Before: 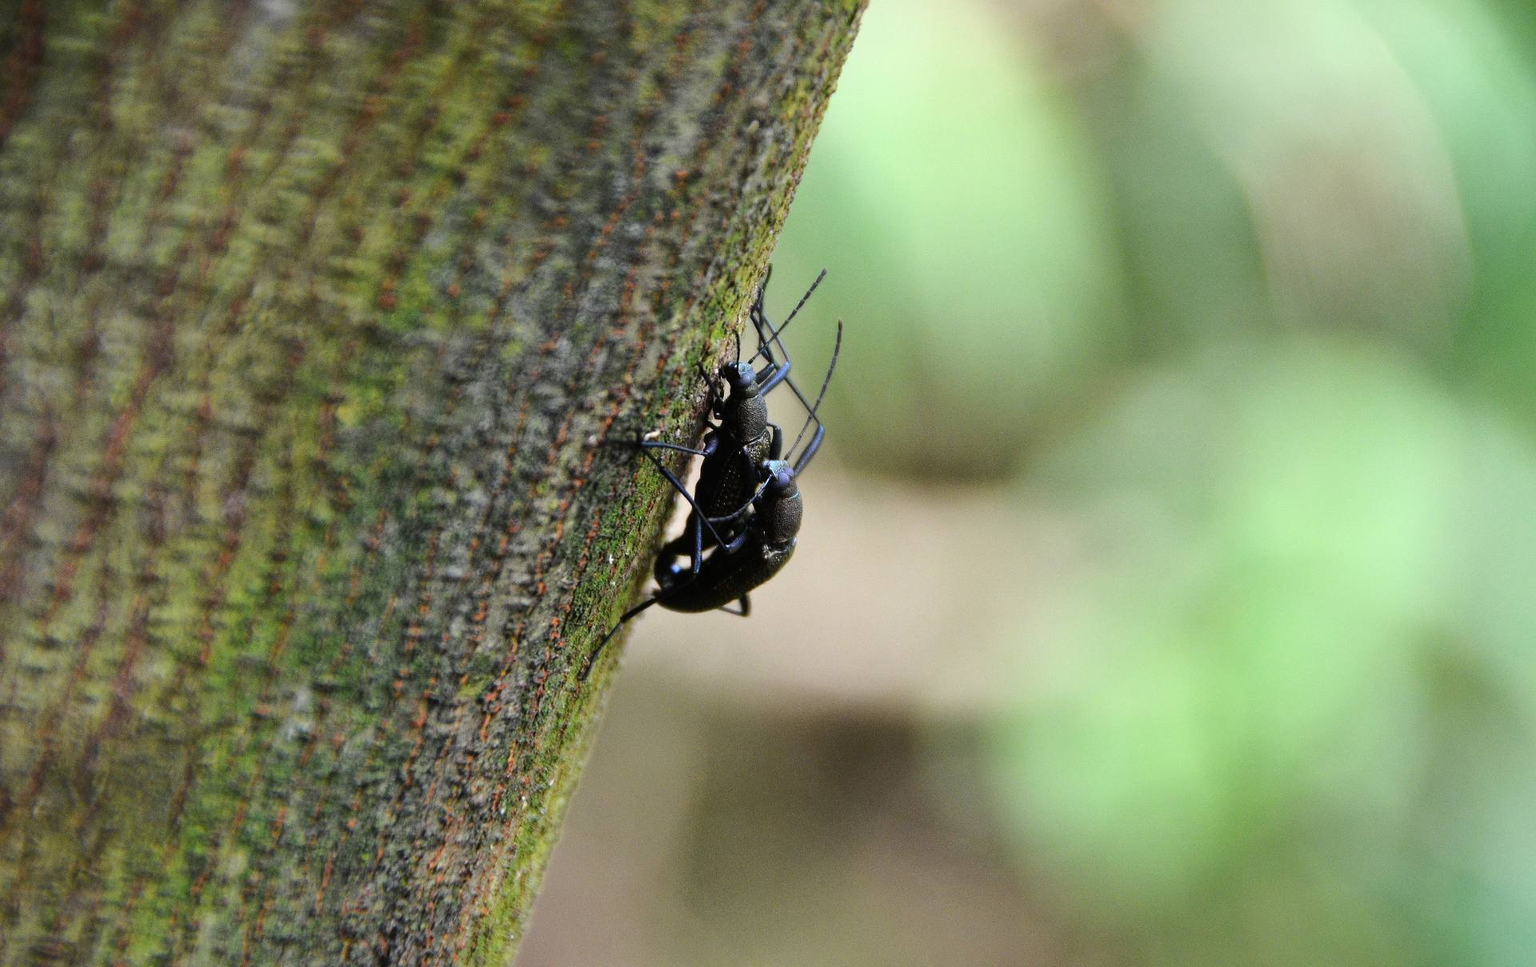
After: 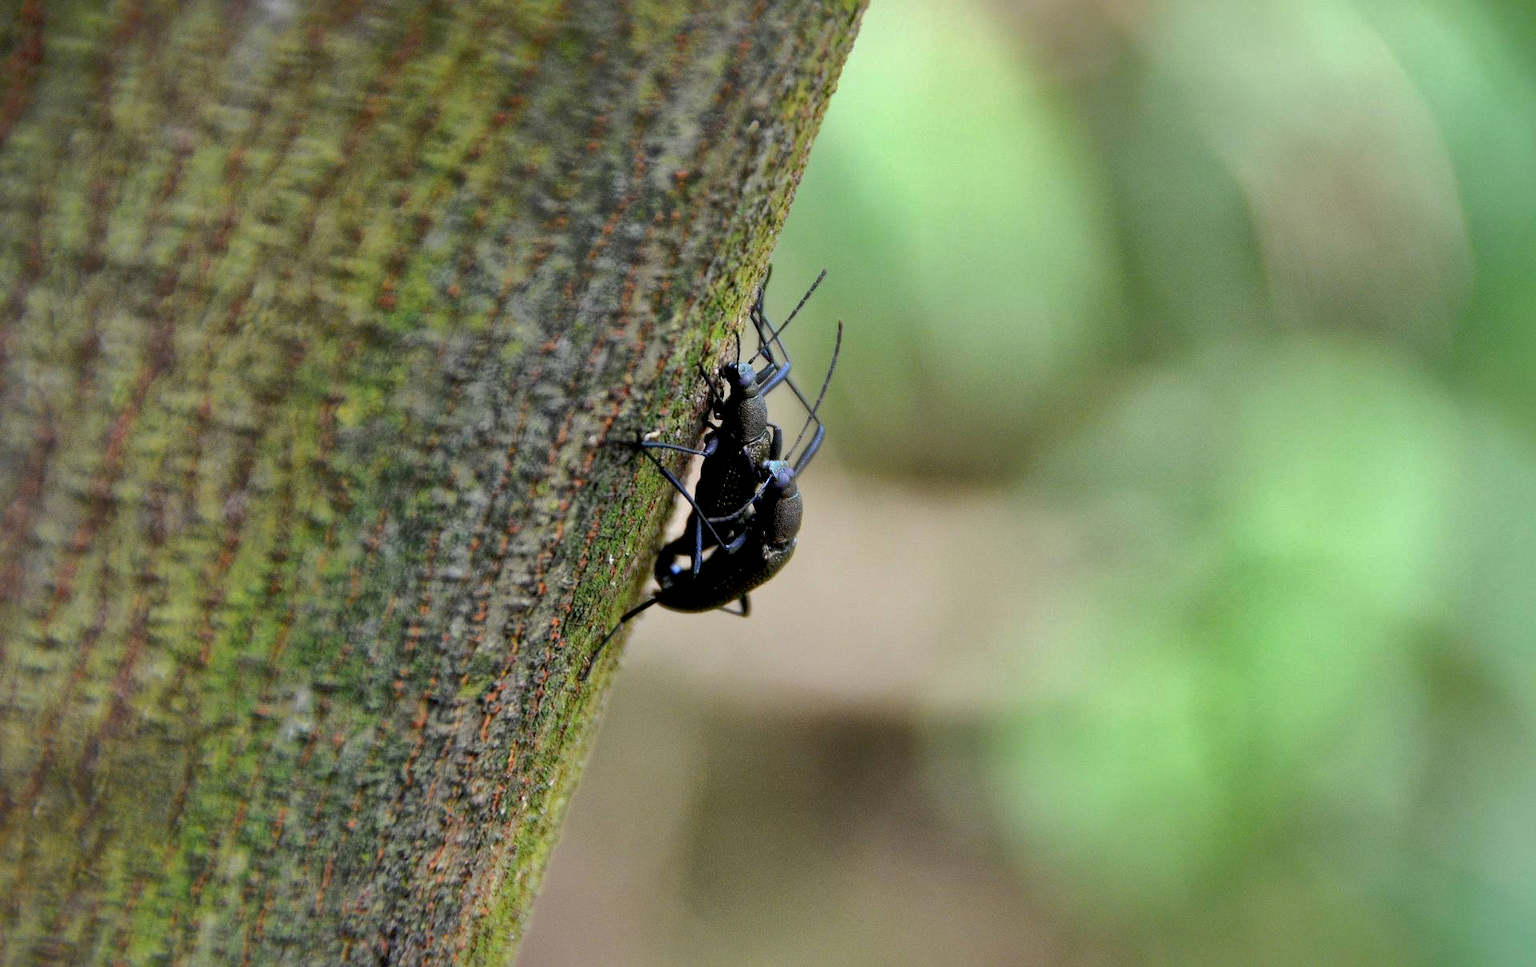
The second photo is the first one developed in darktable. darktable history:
exposure: black level correction 0.005, exposure 0.017 EV, compensate exposure bias true, compensate highlight preservation false
shadows and highlights: shadows 59.65, highlights -60.02
